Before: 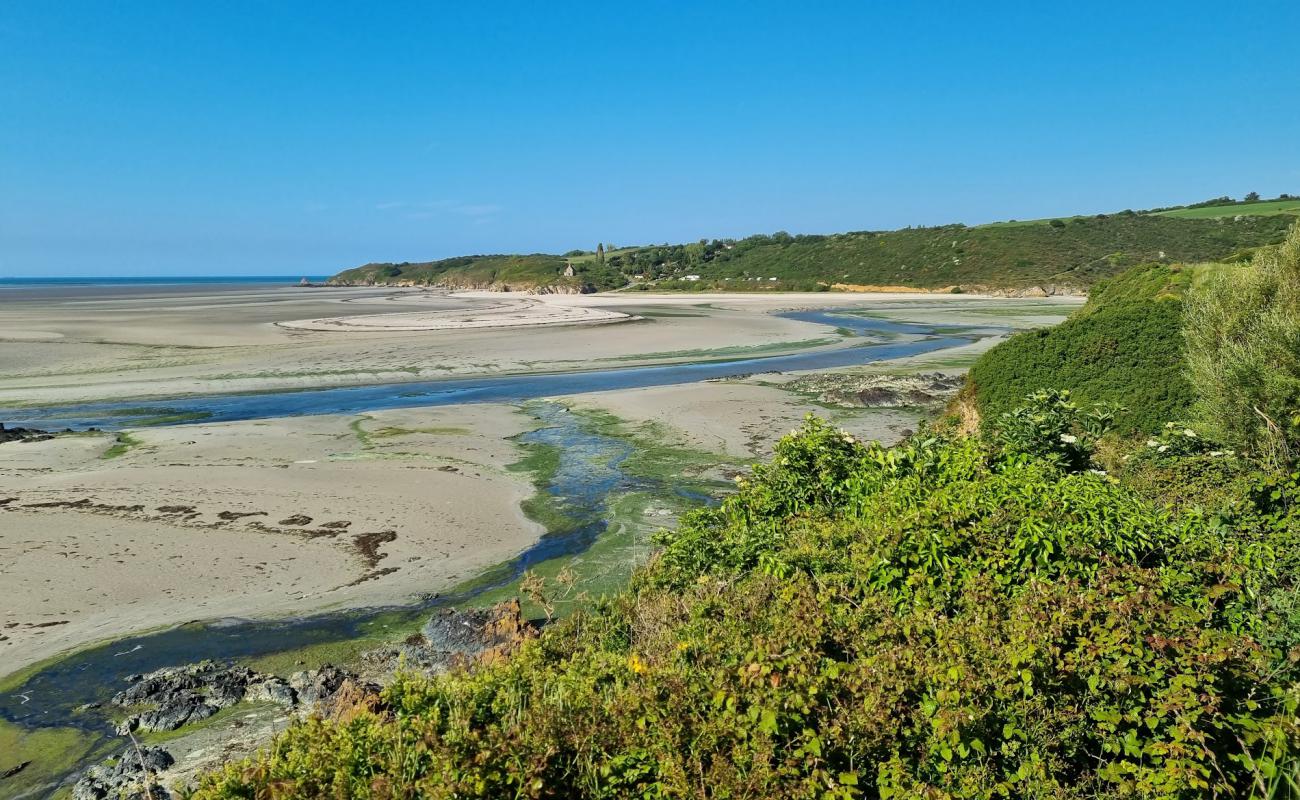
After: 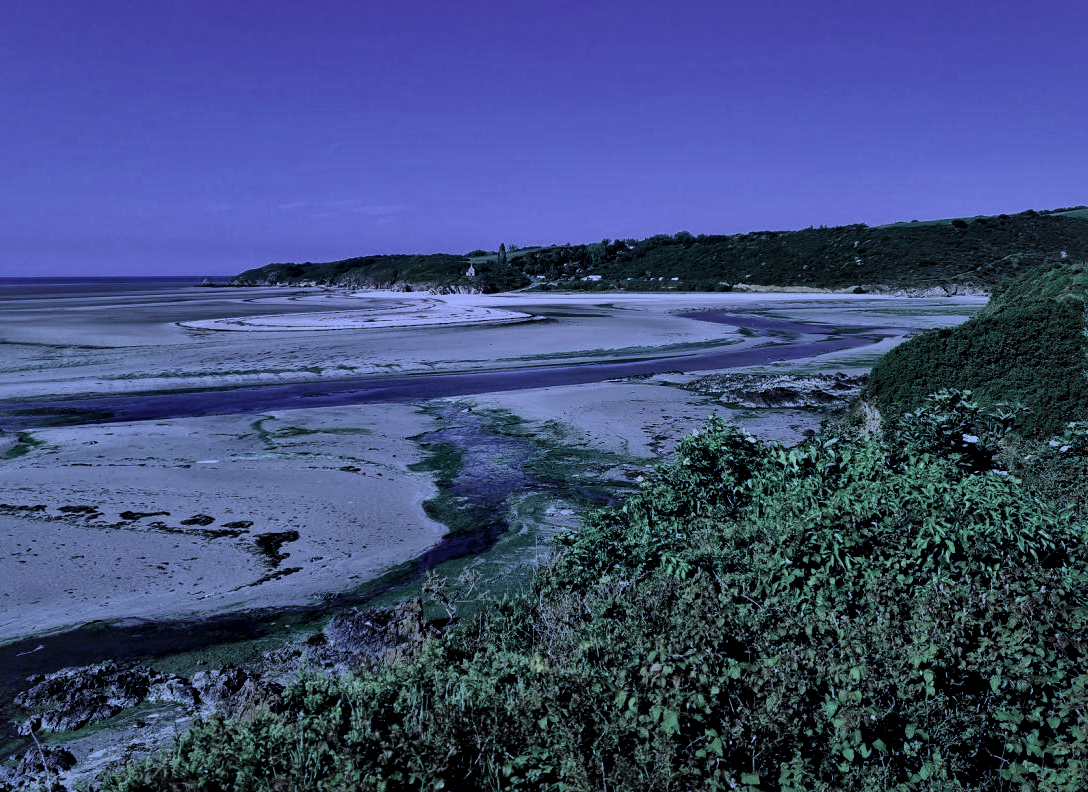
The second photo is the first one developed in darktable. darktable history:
color calibration: output R [0.948, 0.091, -0.04, 0], output G [-0.3, 1.384, -0.085, 0], output B [-0.108, 0.061, 1.08, 0], illuminant as shot in camera, x 0.484, y 0.43, temperature 2405.29 K
color balance rgb: perceptual brilliance grading › global brilliance -48.39%
contrast brightness saturation: contrast 0.43, brightness 0.56, saturation -0.19
crop: left 7.598%, right 7.873%
local contrast: mode bilateral grid, contrast 20, coarseness 50, detail 161%, midtone range 0.2
exposure: exposure -0.064 EV, compensate highlight preservation false
filmic rgb: black relative exposure -5 EV, hardness 2.88, contrast 1.4, highlights saturation mix -30%
